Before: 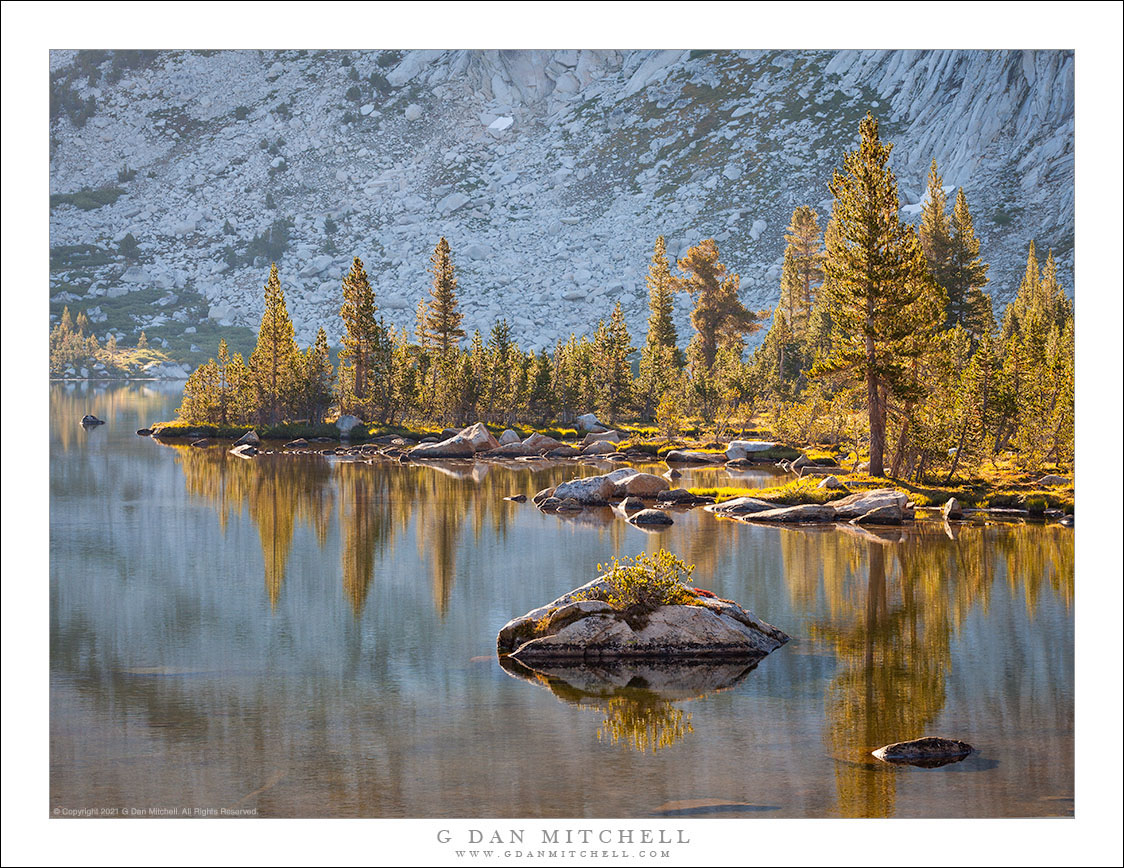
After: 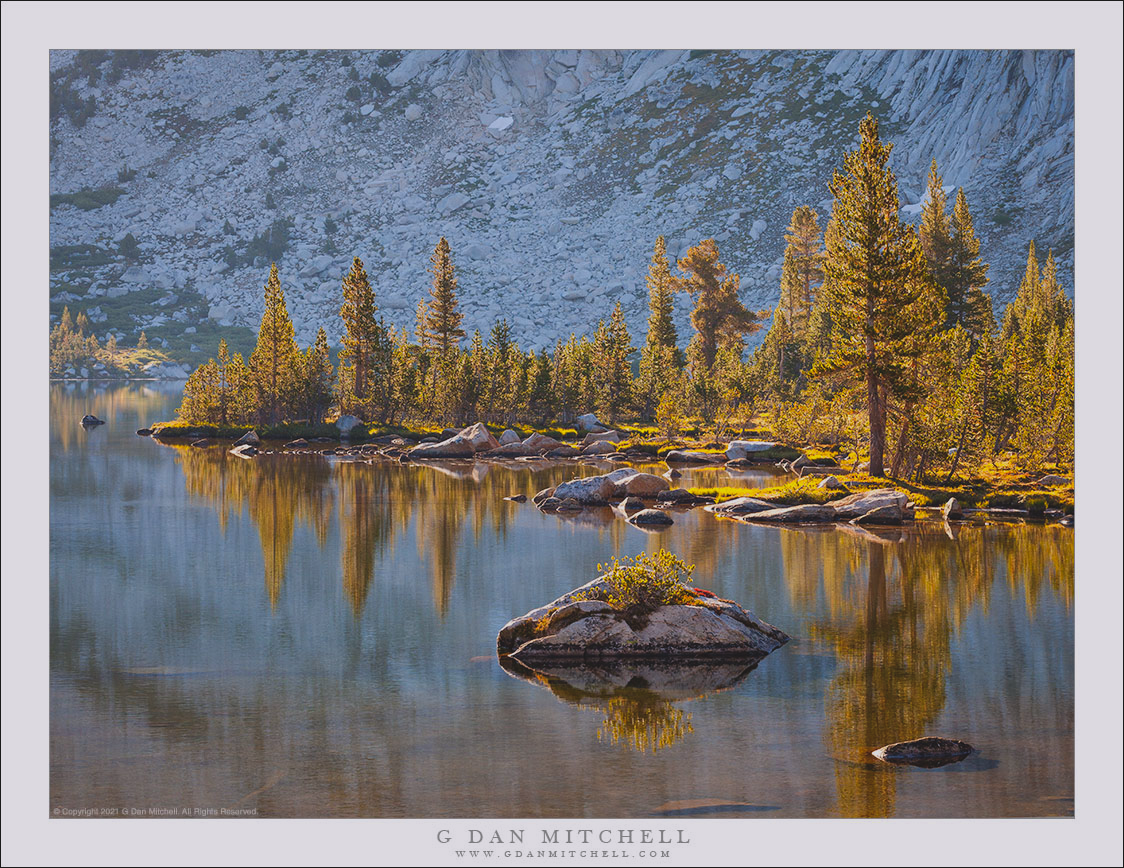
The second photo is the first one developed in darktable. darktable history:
color zones: curves: ch0 [(0, 0.613) (0.01, 0.613) (0.245, 0.448) (0.498, 0.529) (0.642, 0.665) (0.879, 0.777) (0.99, 0.613)]; ch1 [(0, 0) (0.143, 0) (0.286, 0) (0.429, 0) (0.571, 0) (0.714, 0) (0.857, 0)], mix -121.96%
exposure: black level correction -0.015, exposure -0.5 EV, compensate highlight preservation false
white balance: red 1.009, blue 1.027
